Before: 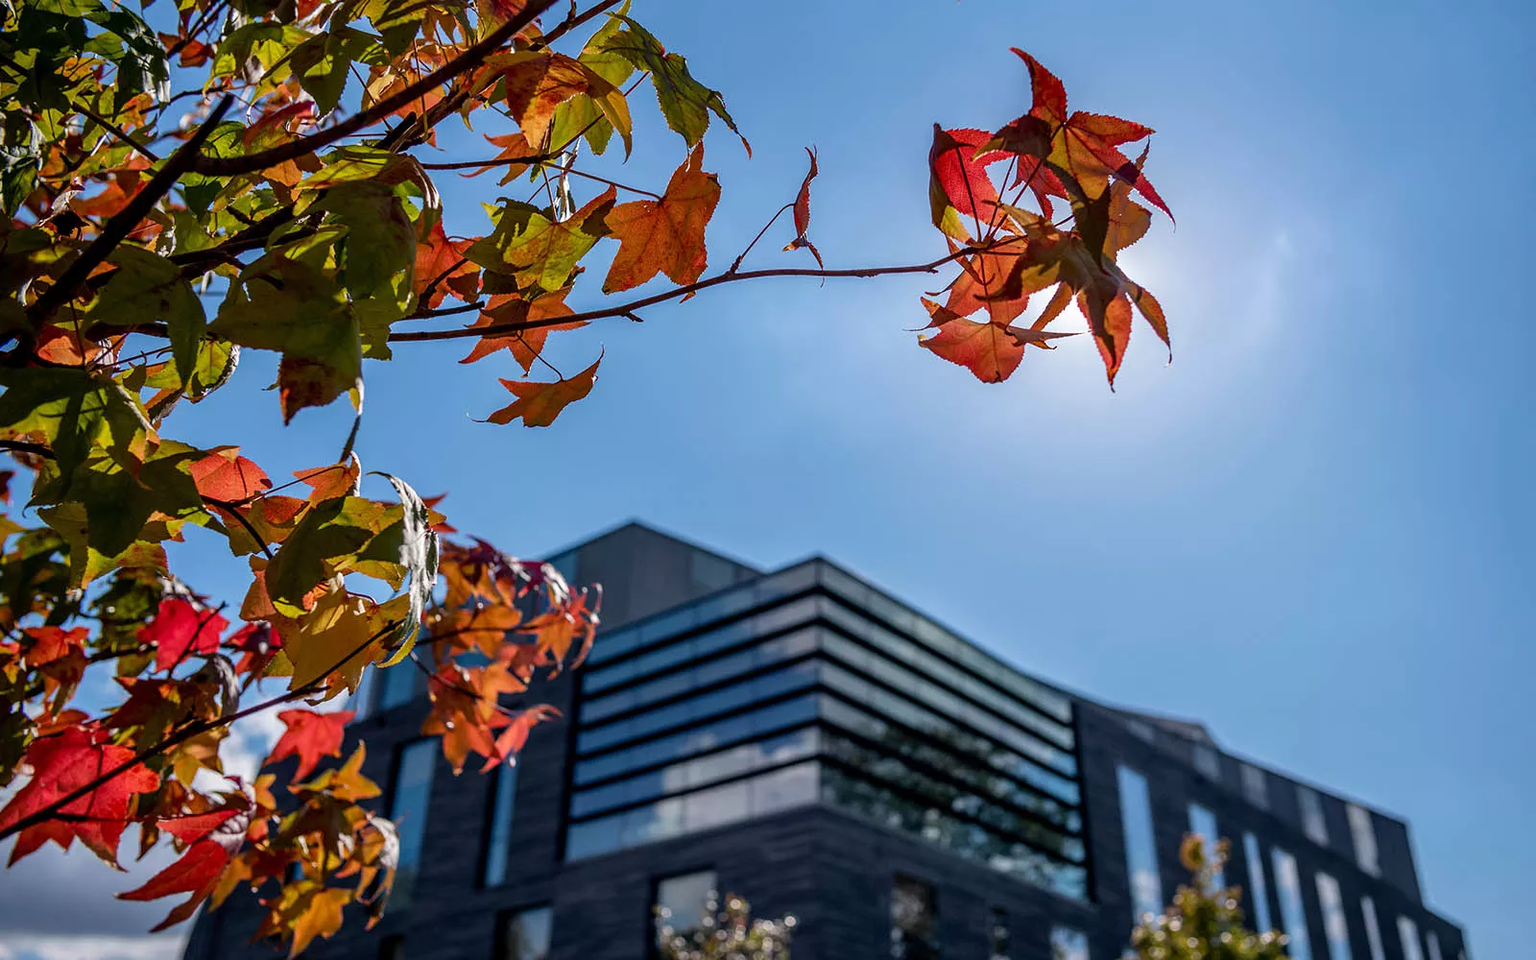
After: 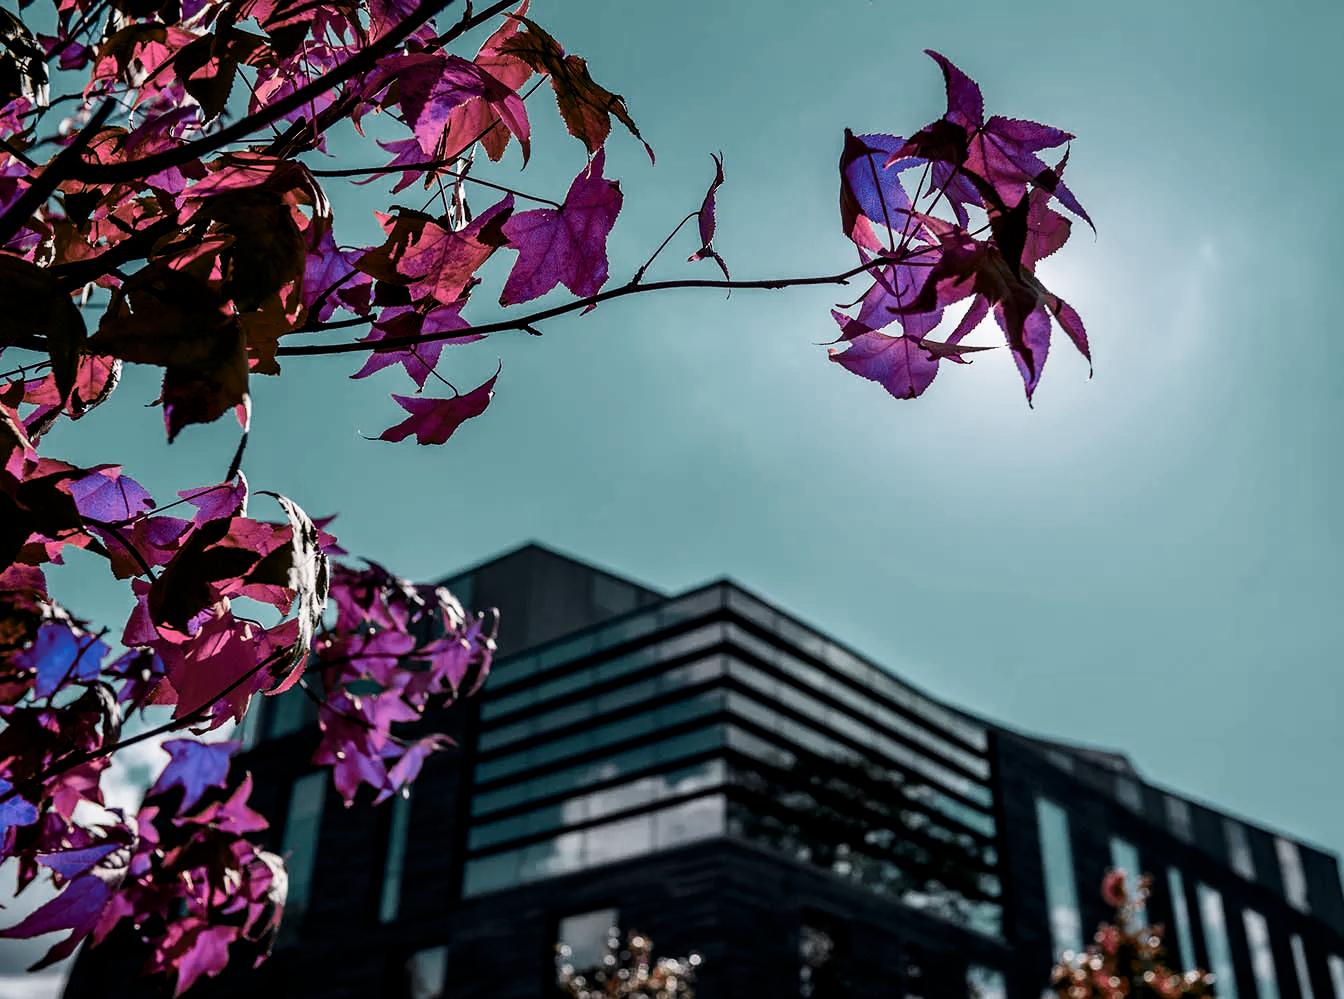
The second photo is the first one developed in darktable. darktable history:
contrast brightness saturation: contrast 0.25, saturation -0.31
filmic rgb: black relative exposure -4.91 EV, white relative exposure 2.84 EV, hardness 3.7
color zones: curves: ch0 [(0.826, 0.353)]; ch1 [(0.242, 0.647) (0.889, 0.342)]; ch2 [(0.246, 0.089) (0.969, 0.068)]
crop: left 8.026%, right 7.374%
